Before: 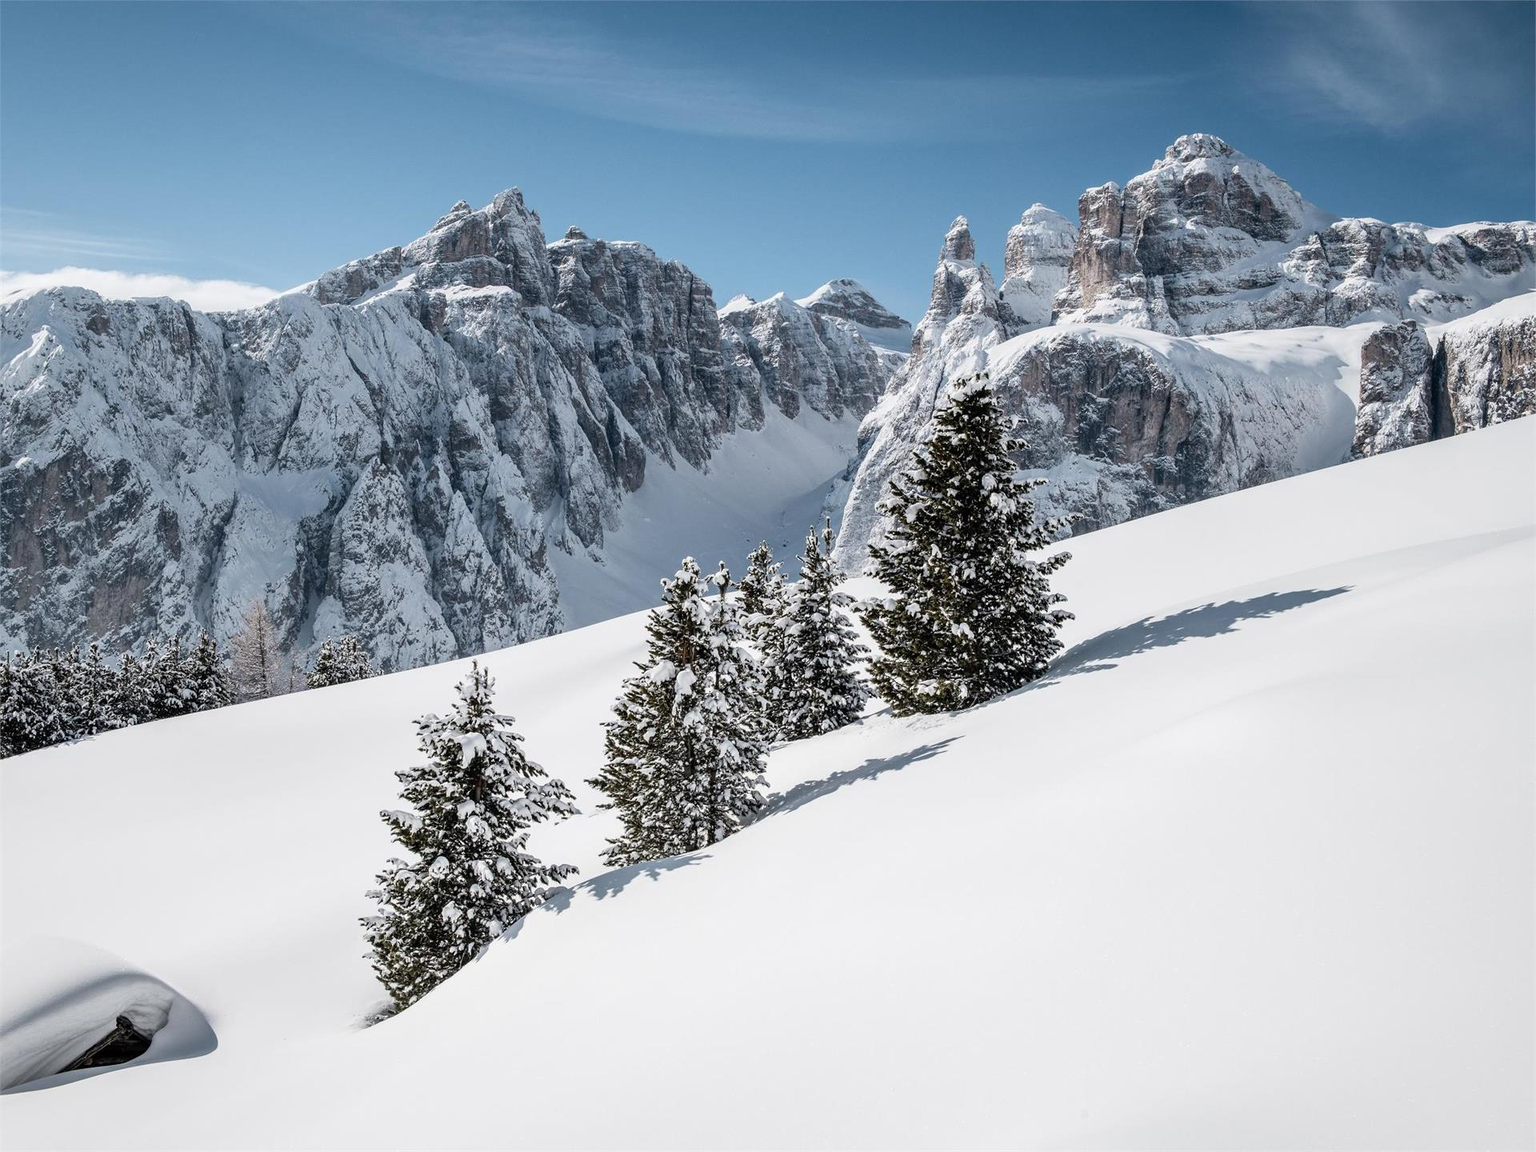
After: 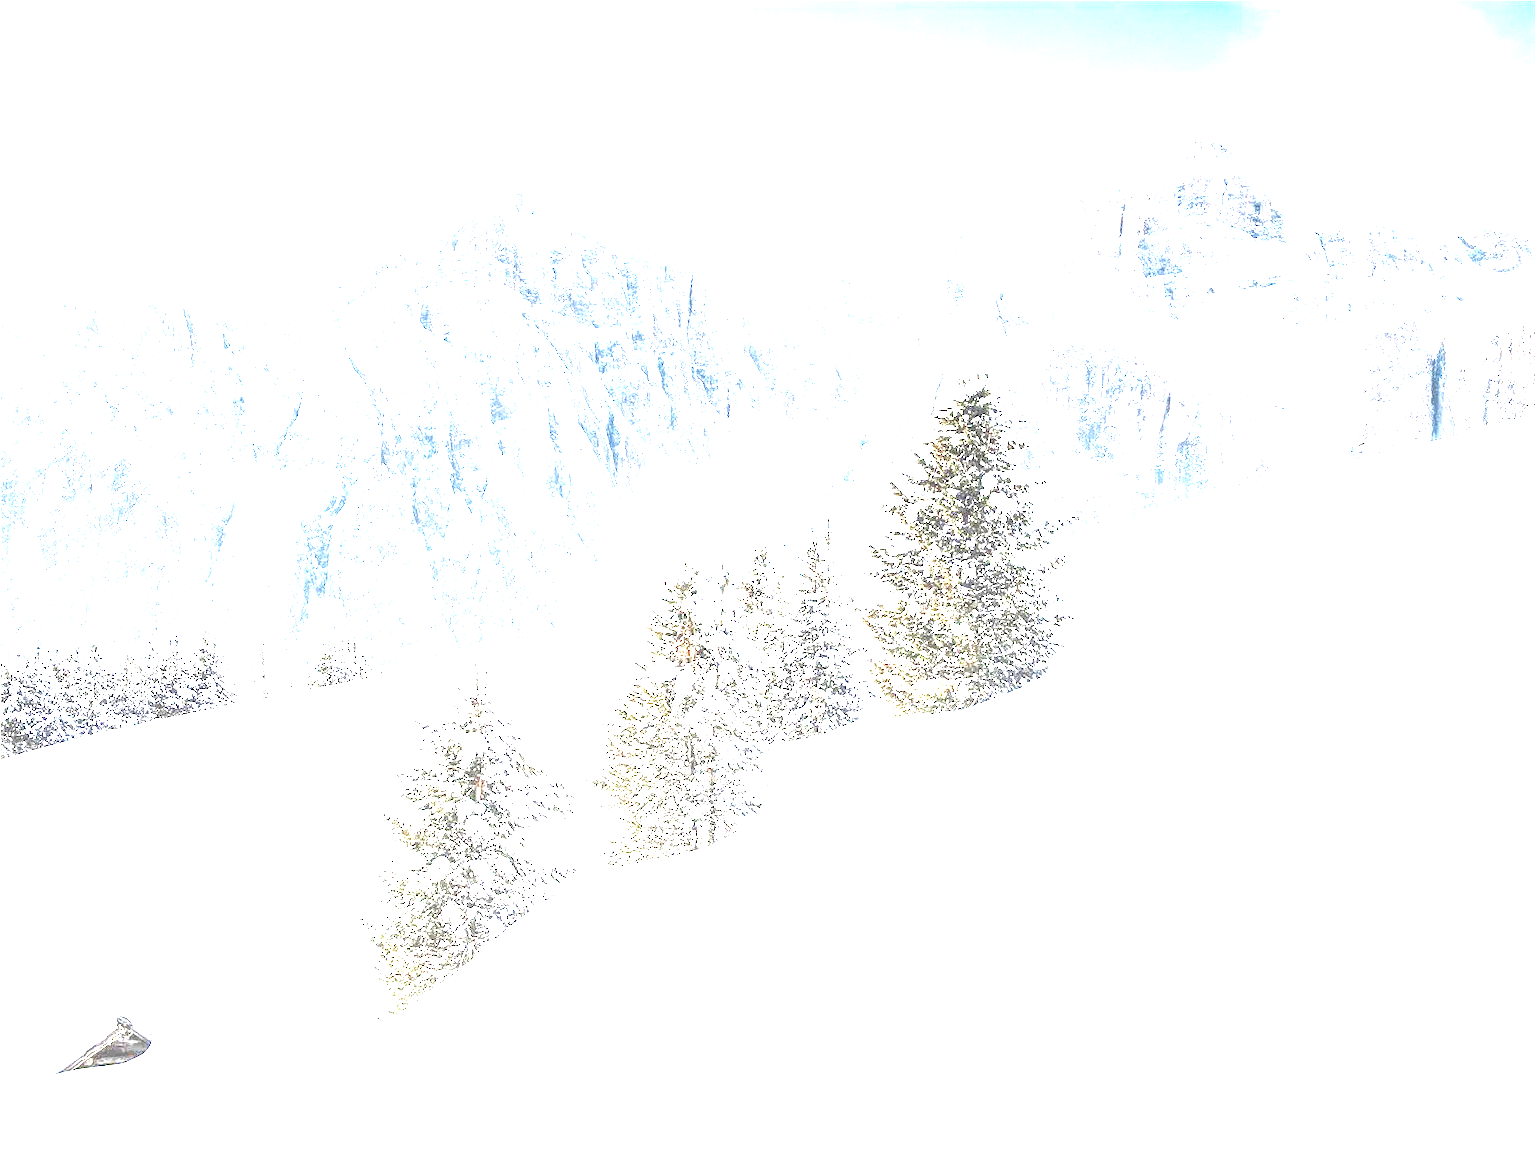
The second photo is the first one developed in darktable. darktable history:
tone equalizer: -7 EV 0.113 EV
exposure: black level correction 0, exposure 3.9 EV, compensate exposure bias true, compensate highlight preservation false
local contrast: detail 130%
